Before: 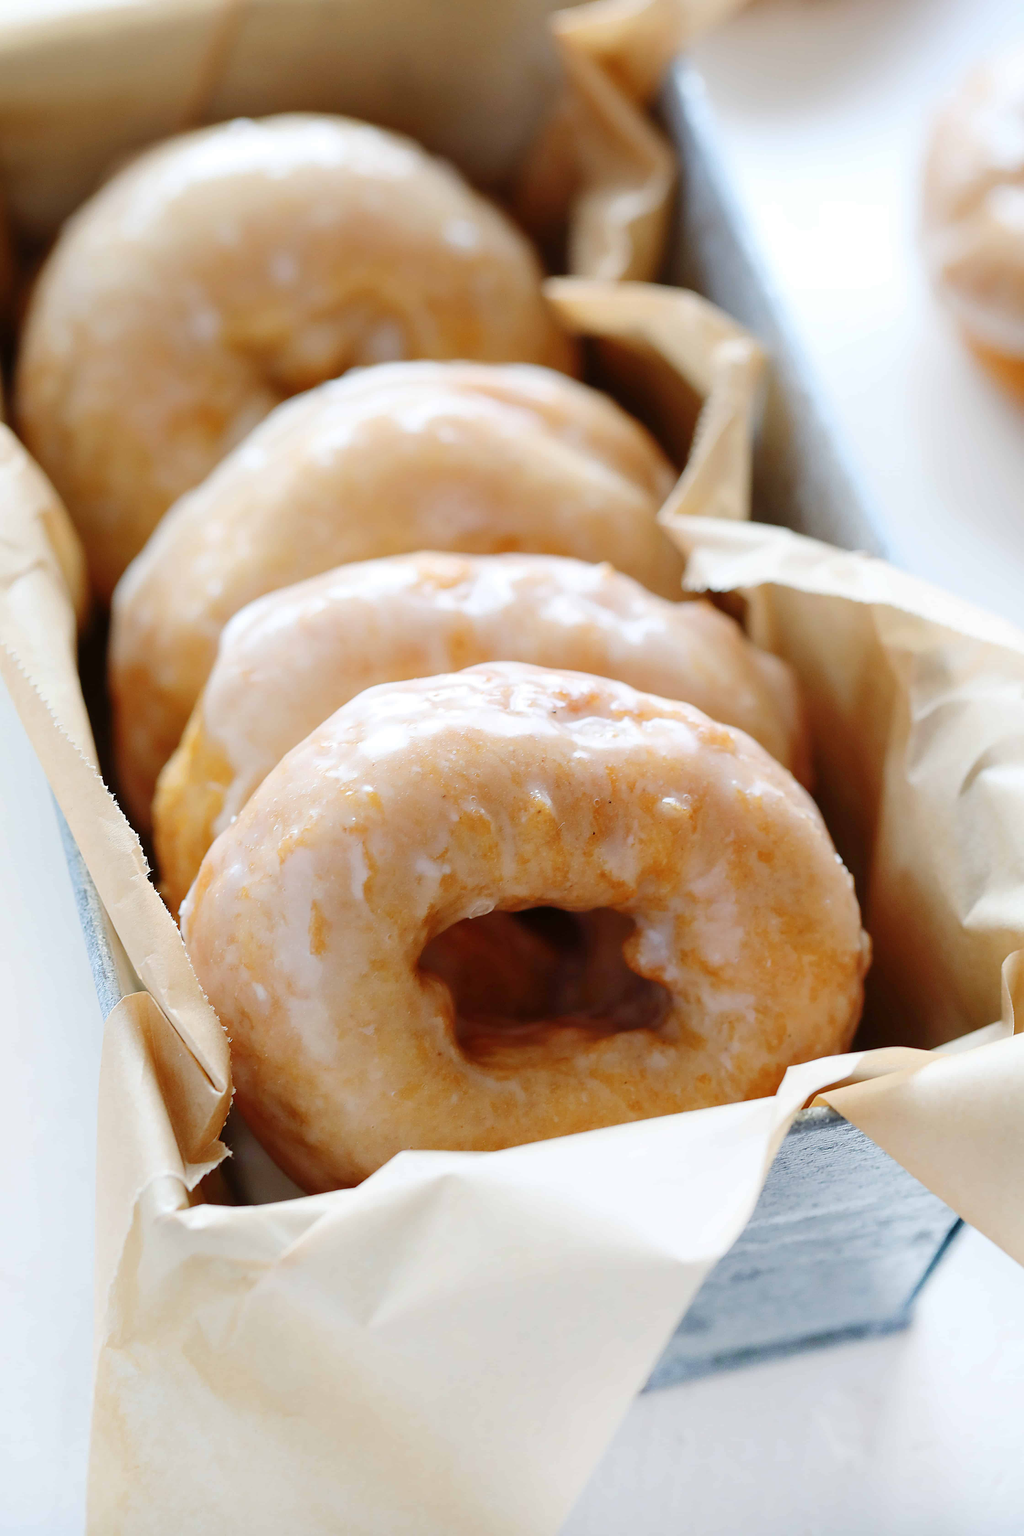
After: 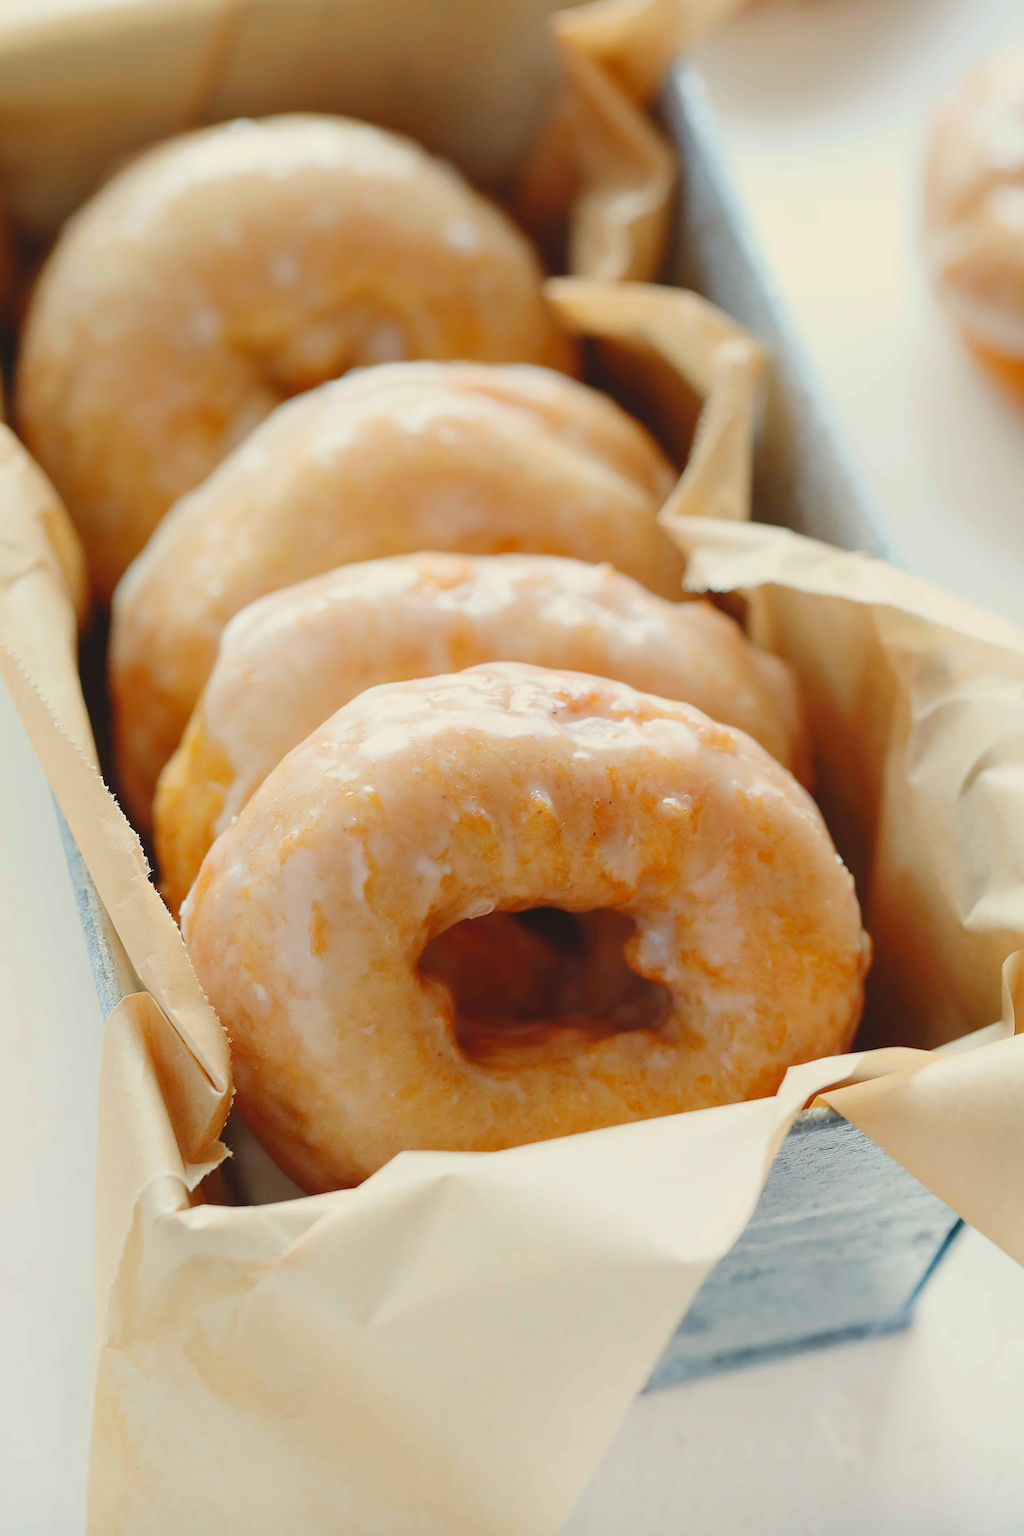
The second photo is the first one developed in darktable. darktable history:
white balance: red 1.029, blue 0.92
lowpass: radius 0.1, contrast 0.85, saturation 1.1, unbound 0
